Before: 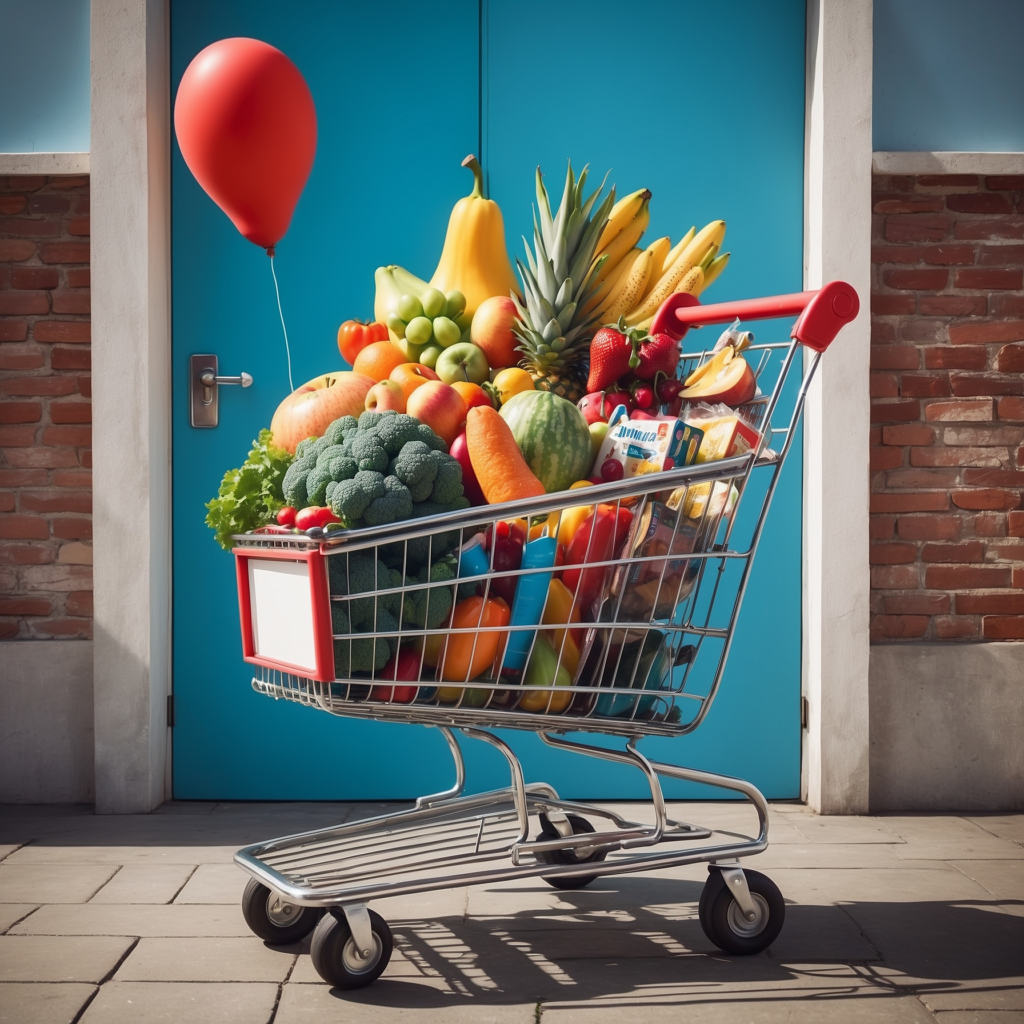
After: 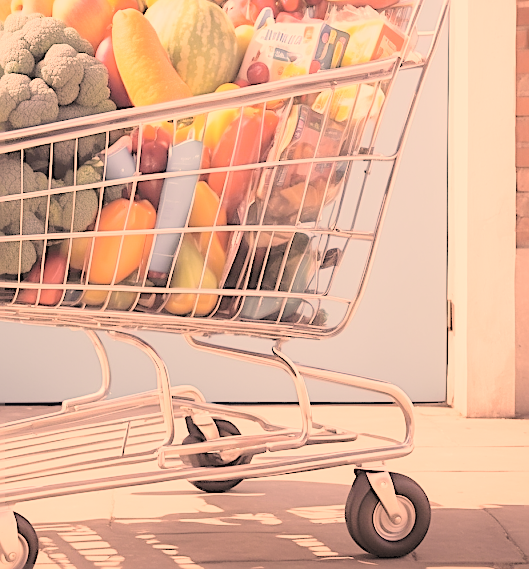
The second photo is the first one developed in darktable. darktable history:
tone equalizer: -8 EV -0.437 EV, -7 EV -0.414 EV, -6 EV -0.352 EV, -5 EV -0.188 EV, -3 EV 0.221 EV, -2 EV 0.363 EV, -1 EV 0.384 EV, +0 EV 0.441 EV
exposure: black level correction 0.001, compensate highlight preservation false
sharpen: on, module defaults
color correction: highlights a* 39.28, highlights b* 39.97, saturation 0.687
tone curve: curves: ch0 [(0, 0.011) (0.139, 0.106) (0.295, 0.271) (0.499, 0.523) (0.739, 0.782) (0.857, 0.879) (1, 0.967)]; ch1 [(0, 0) (0.291, 0.229) (0.394, 0.365) (0.469, 0.456) (0.507, 0.504) (0.527, 0.546) (0.571, 0.614) (0.725, 0.779) (1, 1)]; ch2 [(0, 0) (0.125, 0.089) (0.35, 0.317) (0.437, 0.42) (0.502, 0.499) (0.537, 0.551) (0.613, 0.636) (1, 1)], preserve colors none
contrast brightness saturation: brightness 0.997
crop: left 34.664%, top 38.863%, right 13.63%, bottom 5.483%
